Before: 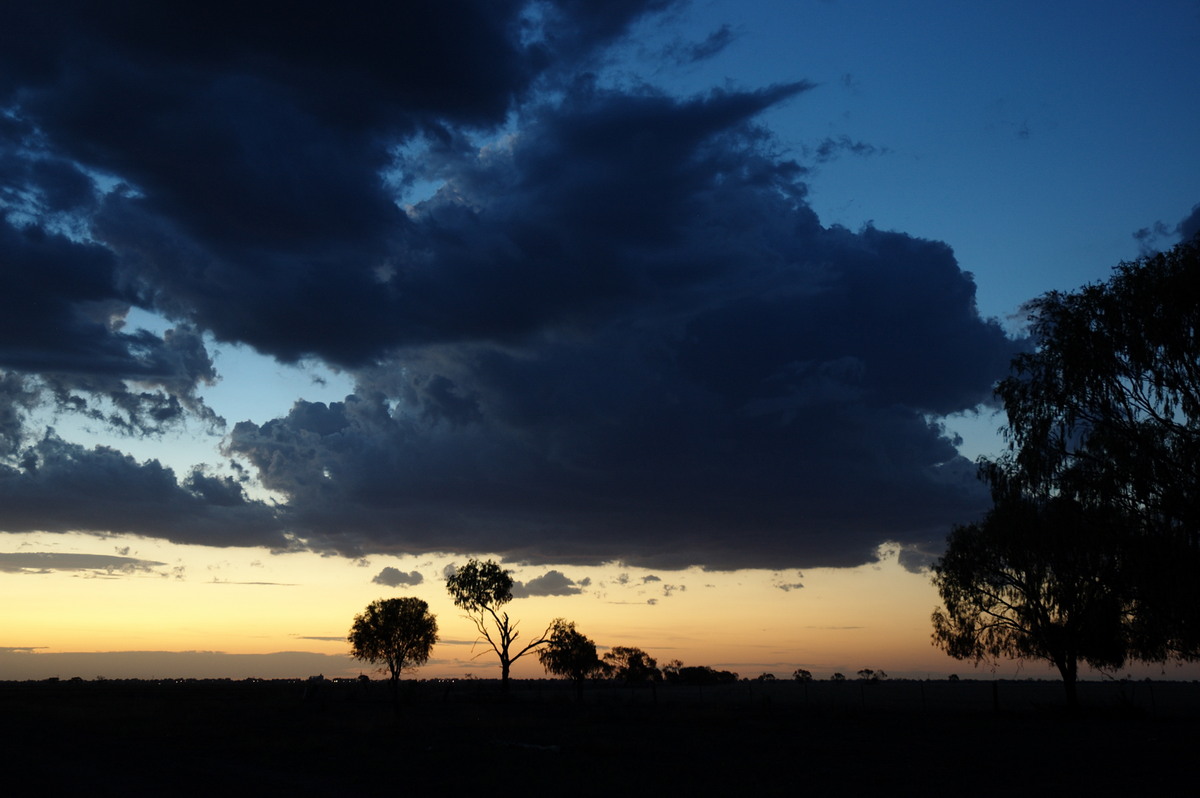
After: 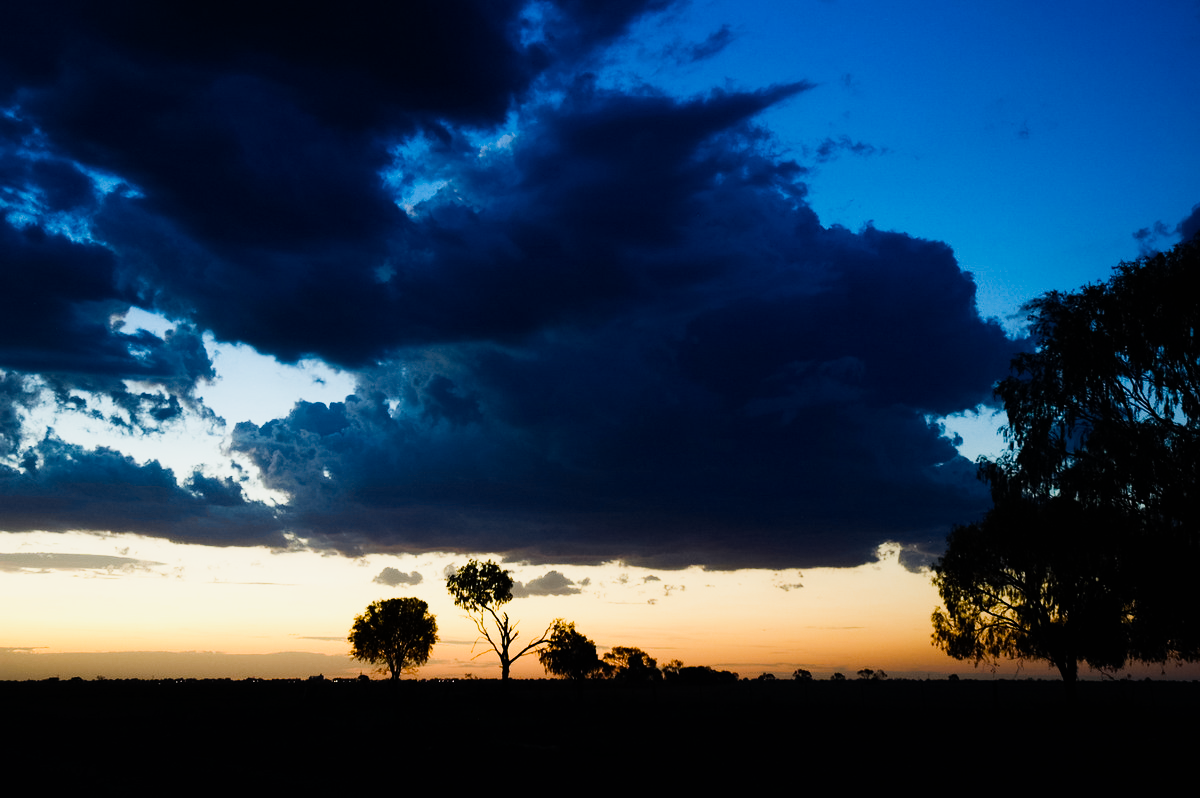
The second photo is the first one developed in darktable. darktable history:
color balance rgb: linear chroma grading › global chroma 16.62%, perceptual saturation grading › highlights -8.63%, perceptual saturation grading › mid-tones 18.66%, perceptual saturation grading › shadows 28.49%, perceptual brilliance grading › highlights 14.22%, perceptual brilliance grading › shadows -18.96%, global vibrance 27.71%
denoise (profiled): strength 1.2, preserve shadows 0, a [-1, 0, 0], y [[0.5 ×7] ×4, [0 ×7], [0.5 ×7]], compensate highlight preservation false
exposure: black level correction 0, exposure 0.7 EV, compensate exposure bias true, compensate highlight preservation false
sigmoid: on, module defaults
